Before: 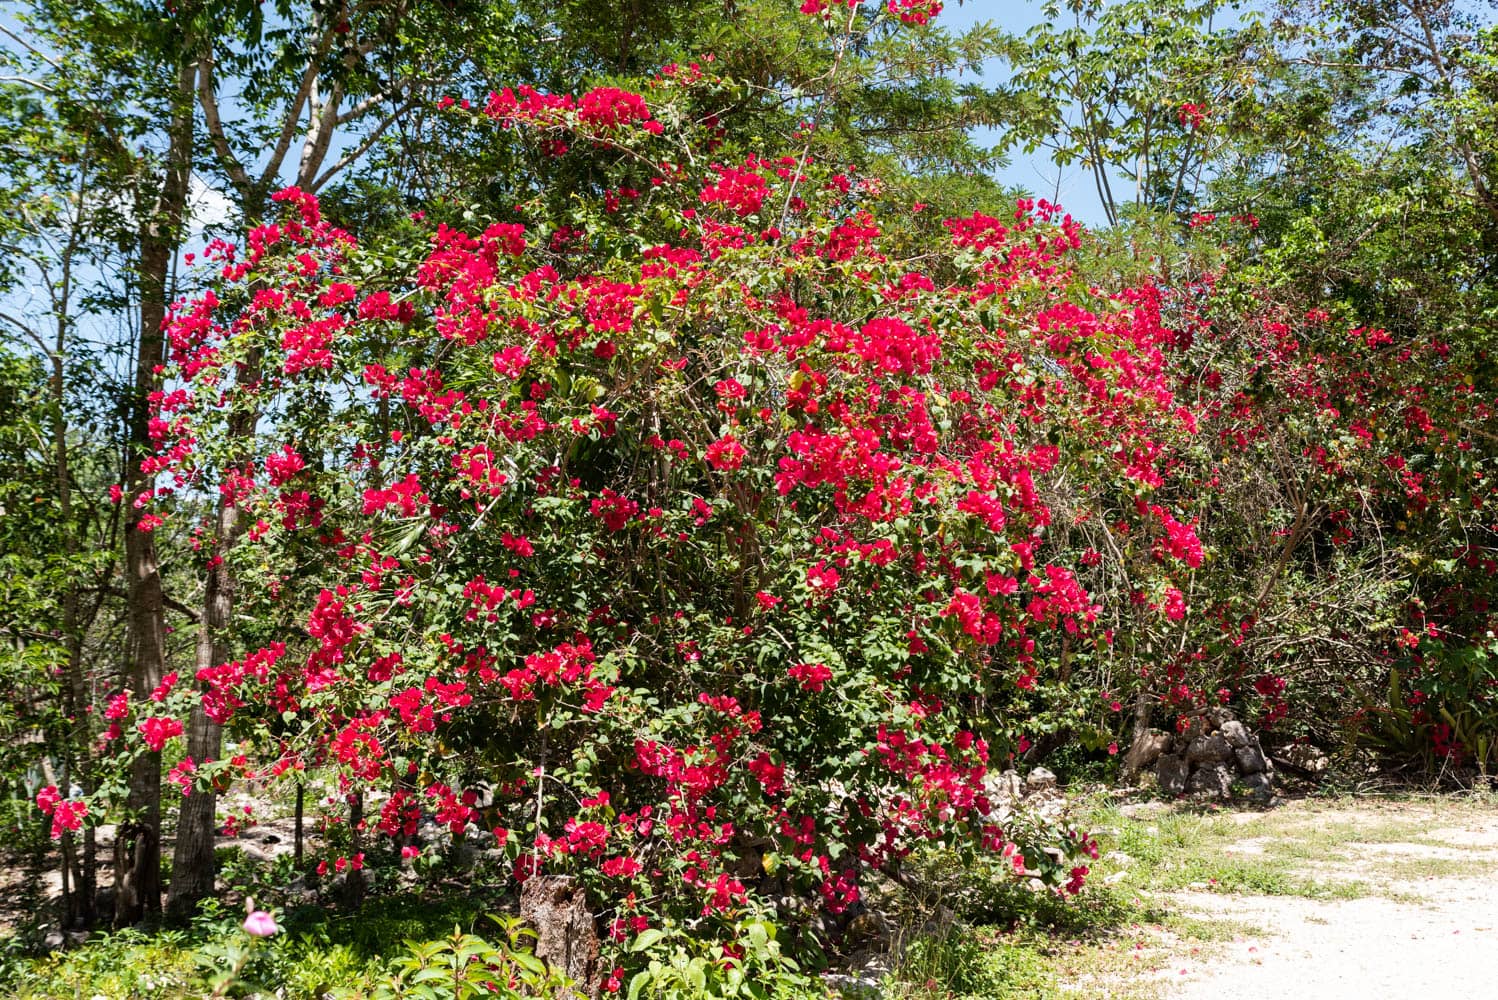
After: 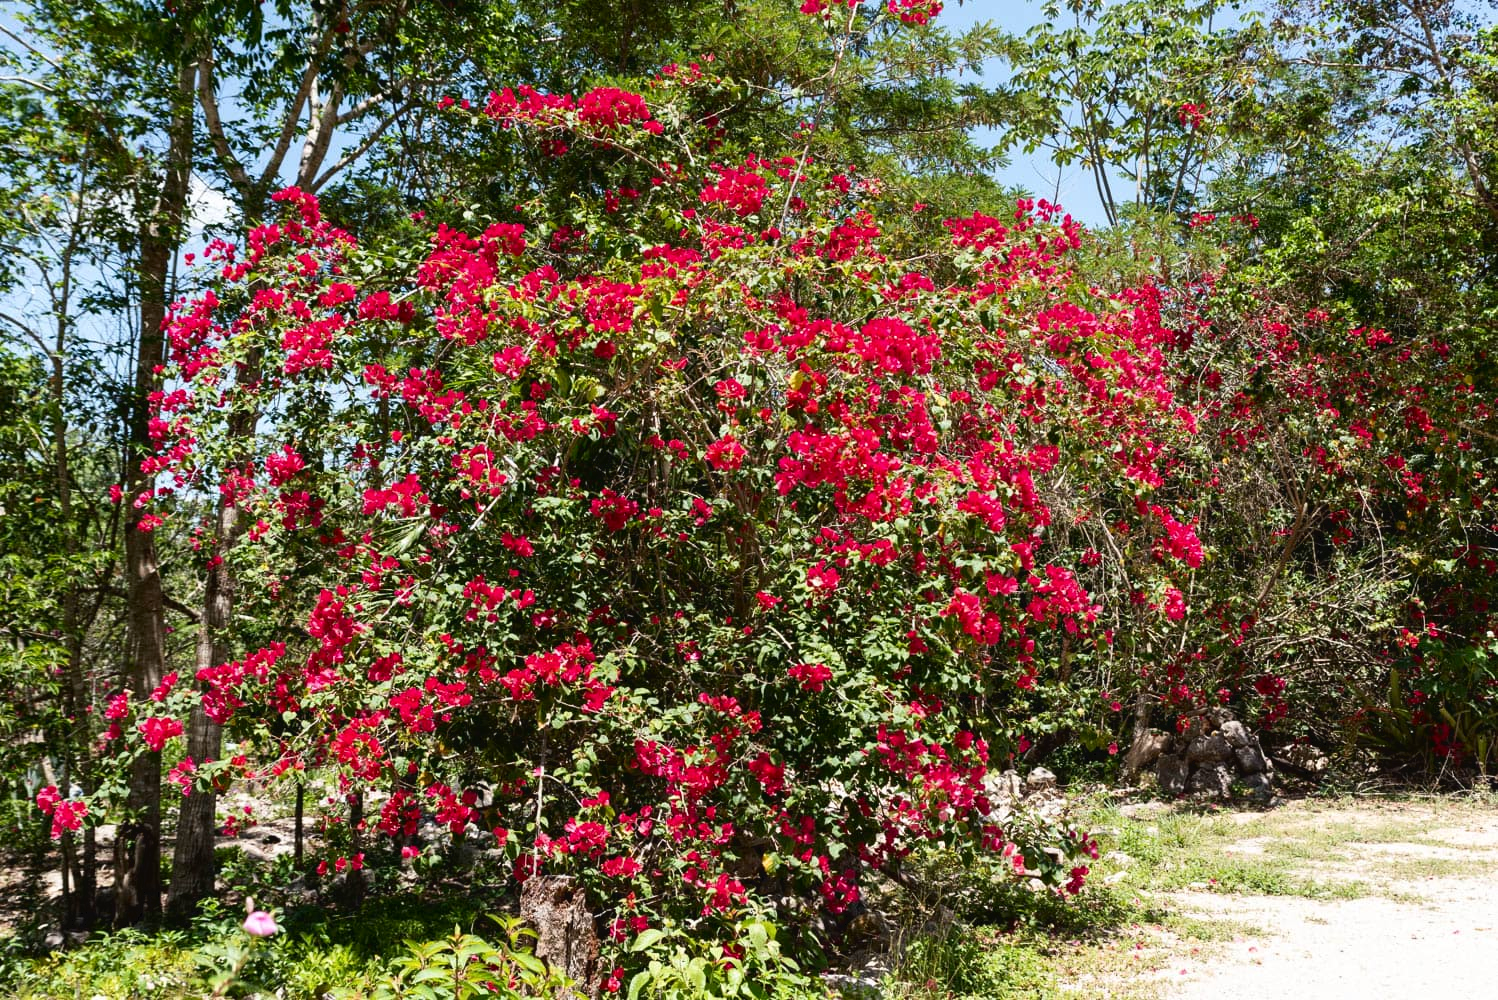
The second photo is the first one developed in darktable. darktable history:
tone curve: curves: ch0 [(0, 0) (0.003, 0.038) (0.011, 0.035) (0.025, 0.03) (0.044, 0.044) (0.069, 0.062) (0.1, 0.087) (0.136, 0.114) (0.177, 0.15) (0.224, 0.193) (0.277, 0.242) (0.335, 0.299) (0.399, 0.361) (0.468, 0.437) (0.543, 0.521) (0.623, 0.614) (0.709, 0.717) (0.801, 0.817) (0.898, 0.913) (1, 1)], color space Lab, independent channels, preserve colors none
